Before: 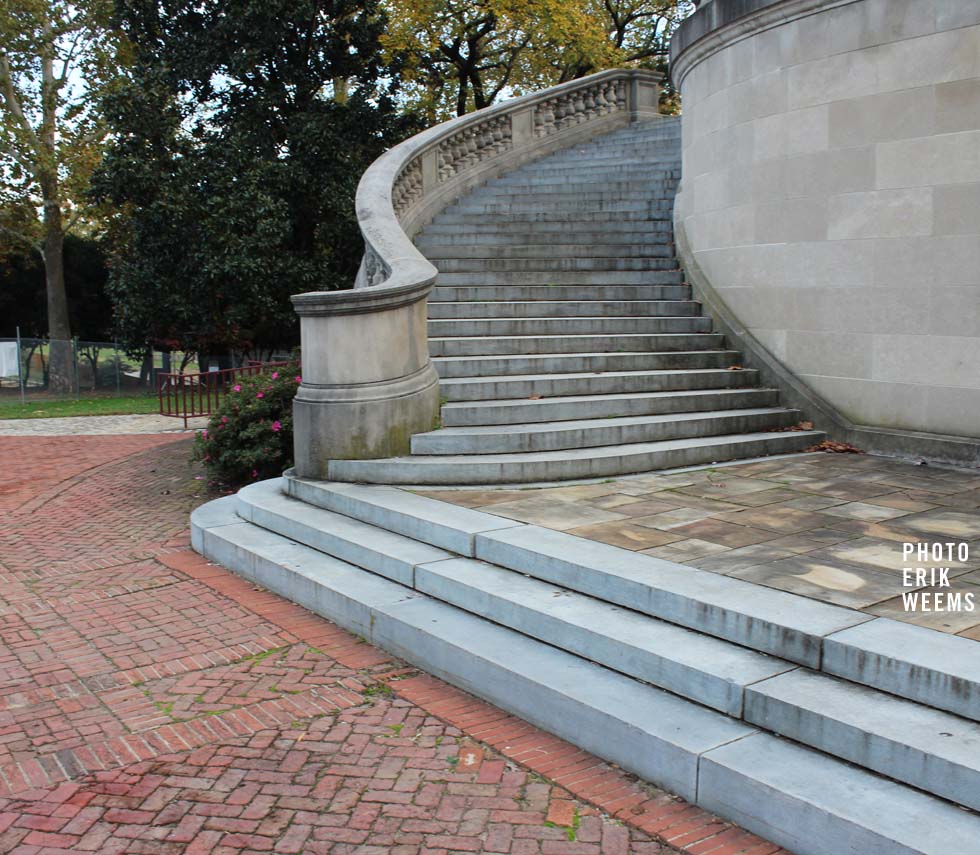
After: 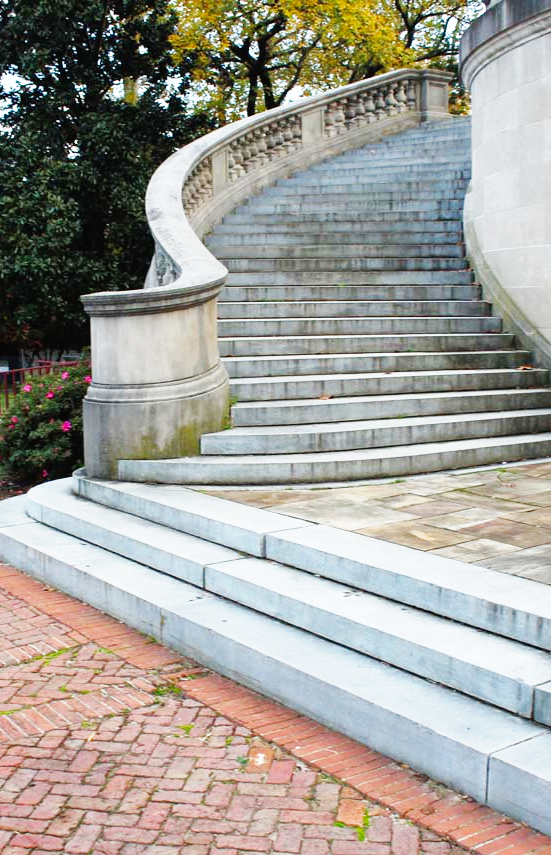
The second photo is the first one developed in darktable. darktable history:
base curve: curves: ch0 [(0, 0) (0.007, 0.004) (0.027, 0.03) (0.046, 0.07) (0.207, 0.54) (0.442, 0.872) (0.673, 0.972) (1, 1)], preserve colors none
shadows and highlights: on, module defaults
crop: left 21.496%, right 22.254%
